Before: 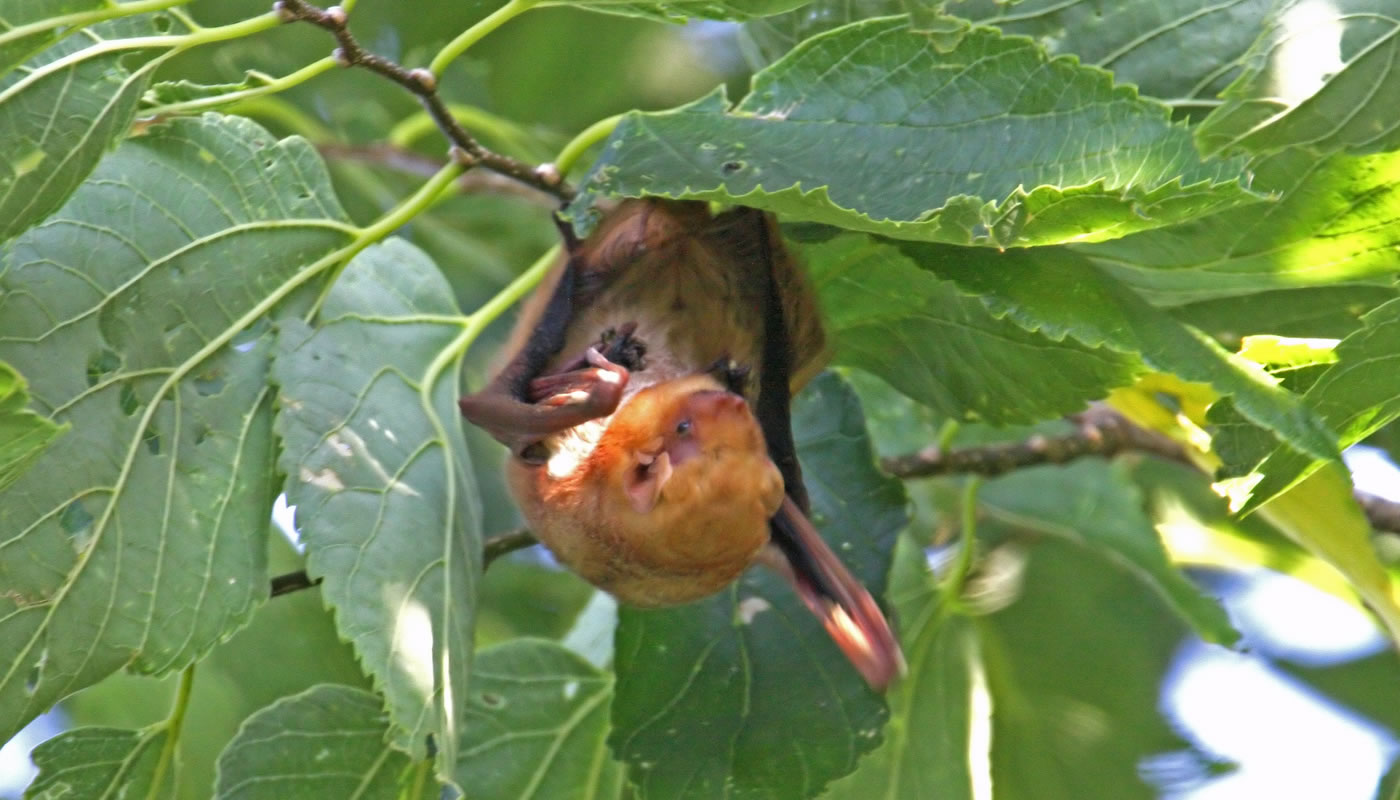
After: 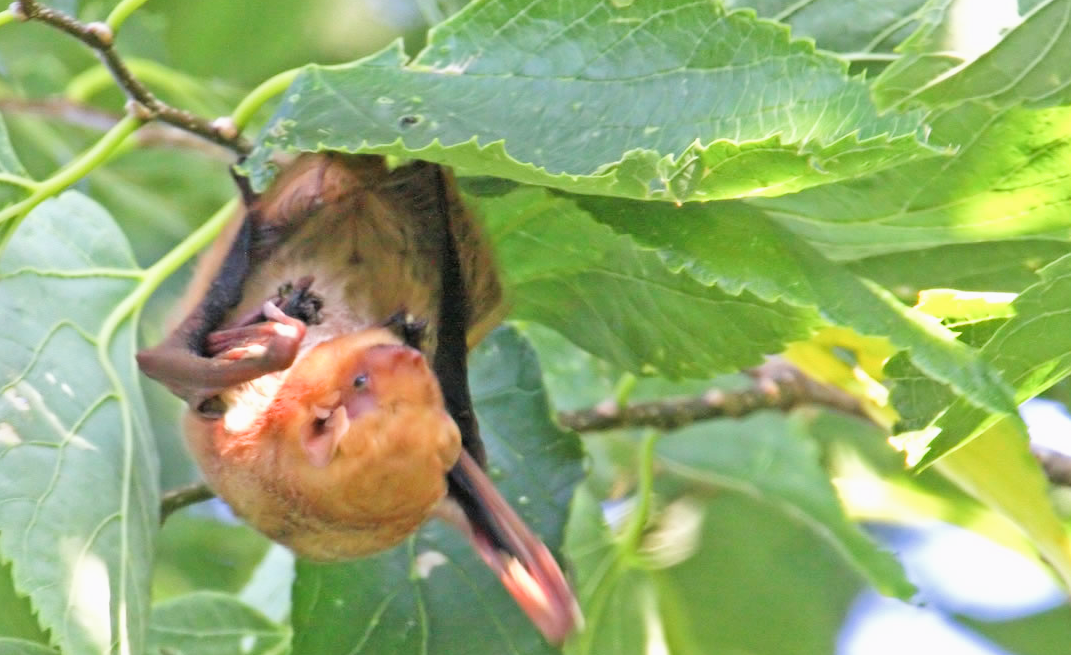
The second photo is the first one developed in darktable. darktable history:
crop: left 23.095%, top 5.827%, bottom 11.854%
filmic rgb: hardness 4.17
exposure: black level correction 0, exposure 1.125 EV, compensate exposure bias true, compensate highlight preservation false
